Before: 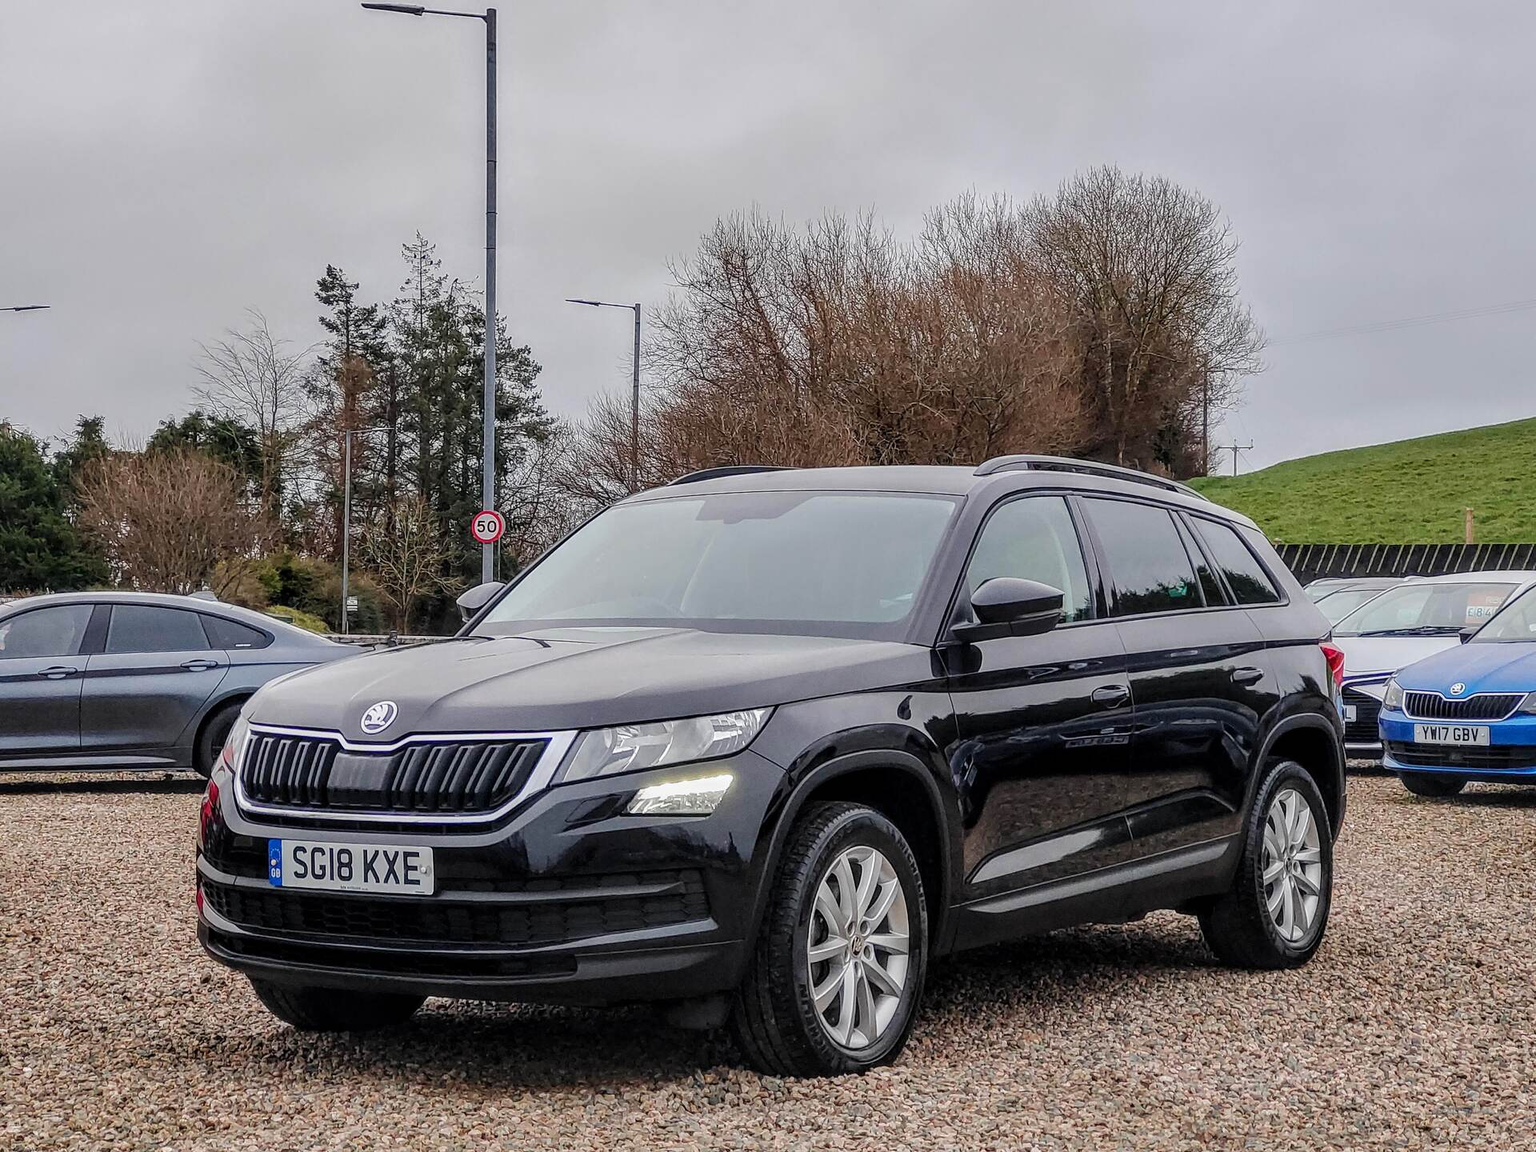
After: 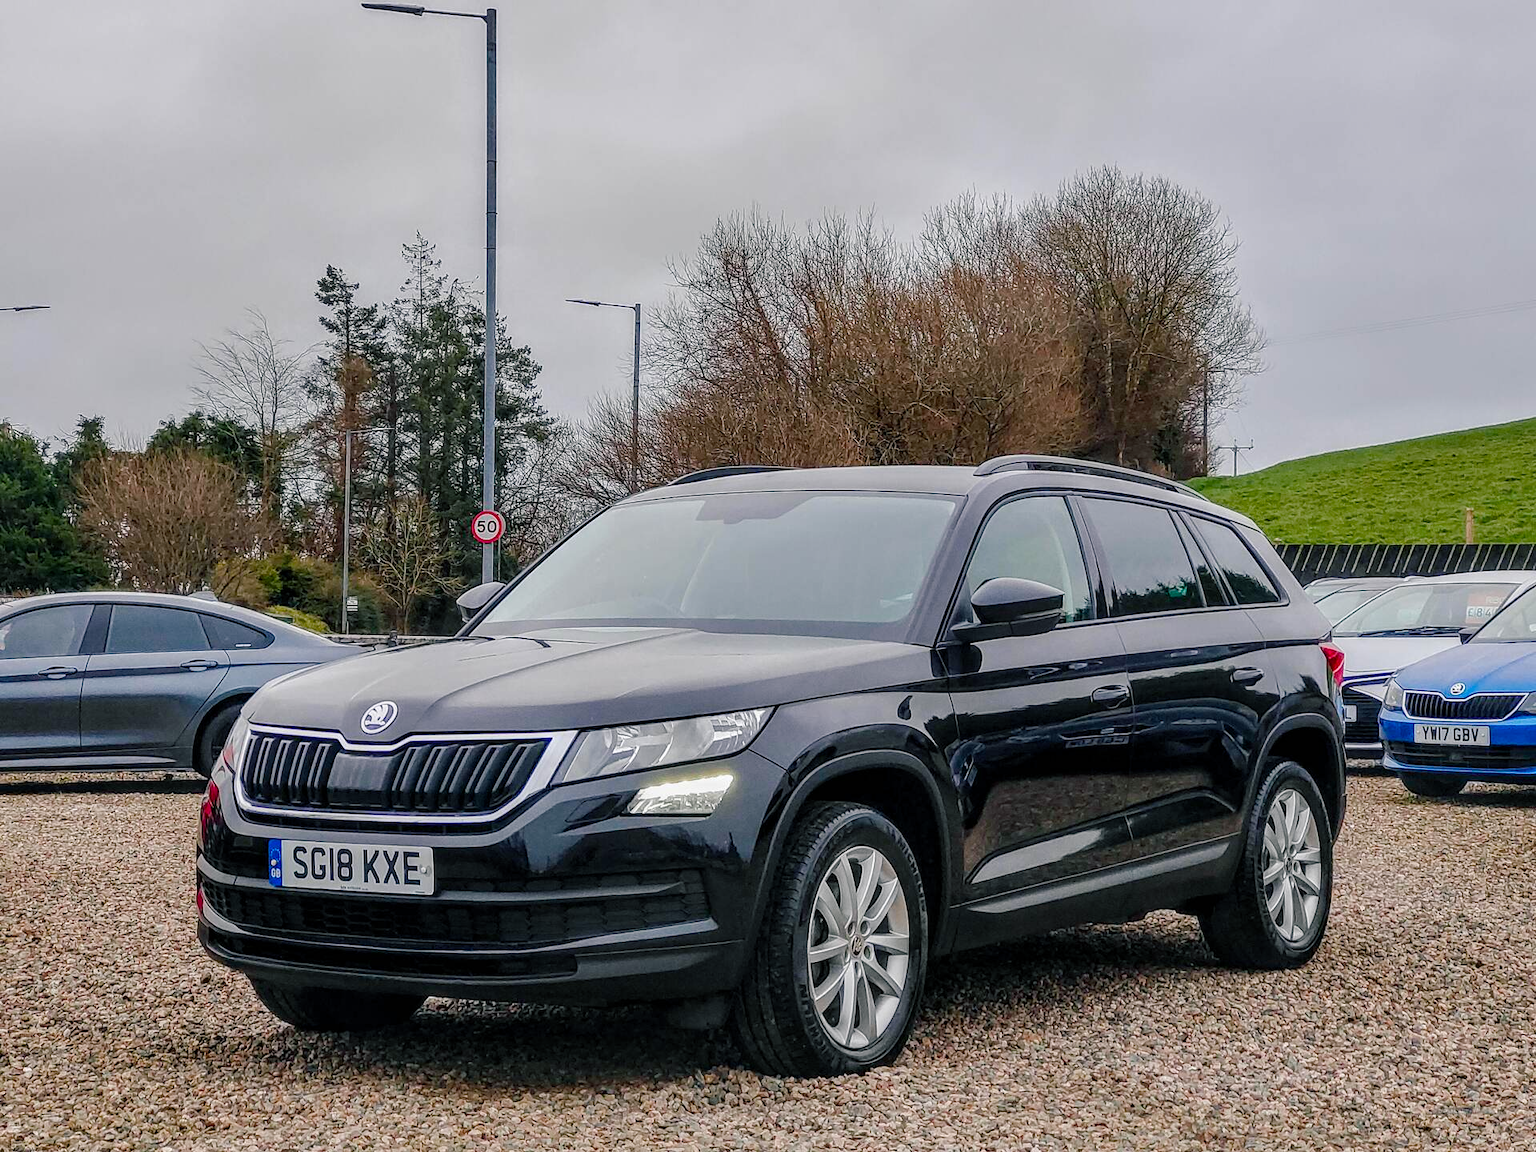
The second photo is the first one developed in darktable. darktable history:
color balance rgb: shadows lift › chroma 2.788%, shadows lift › hue 193.28°, perceptual saturation grading › global saturation 0.9%, perceptual saturation grading › highlights -17.015%, perceptual saturation grading › mid-tones 32.873%, perceptual saturation grading › shadows 50.304%, global vibrance 3.498%
